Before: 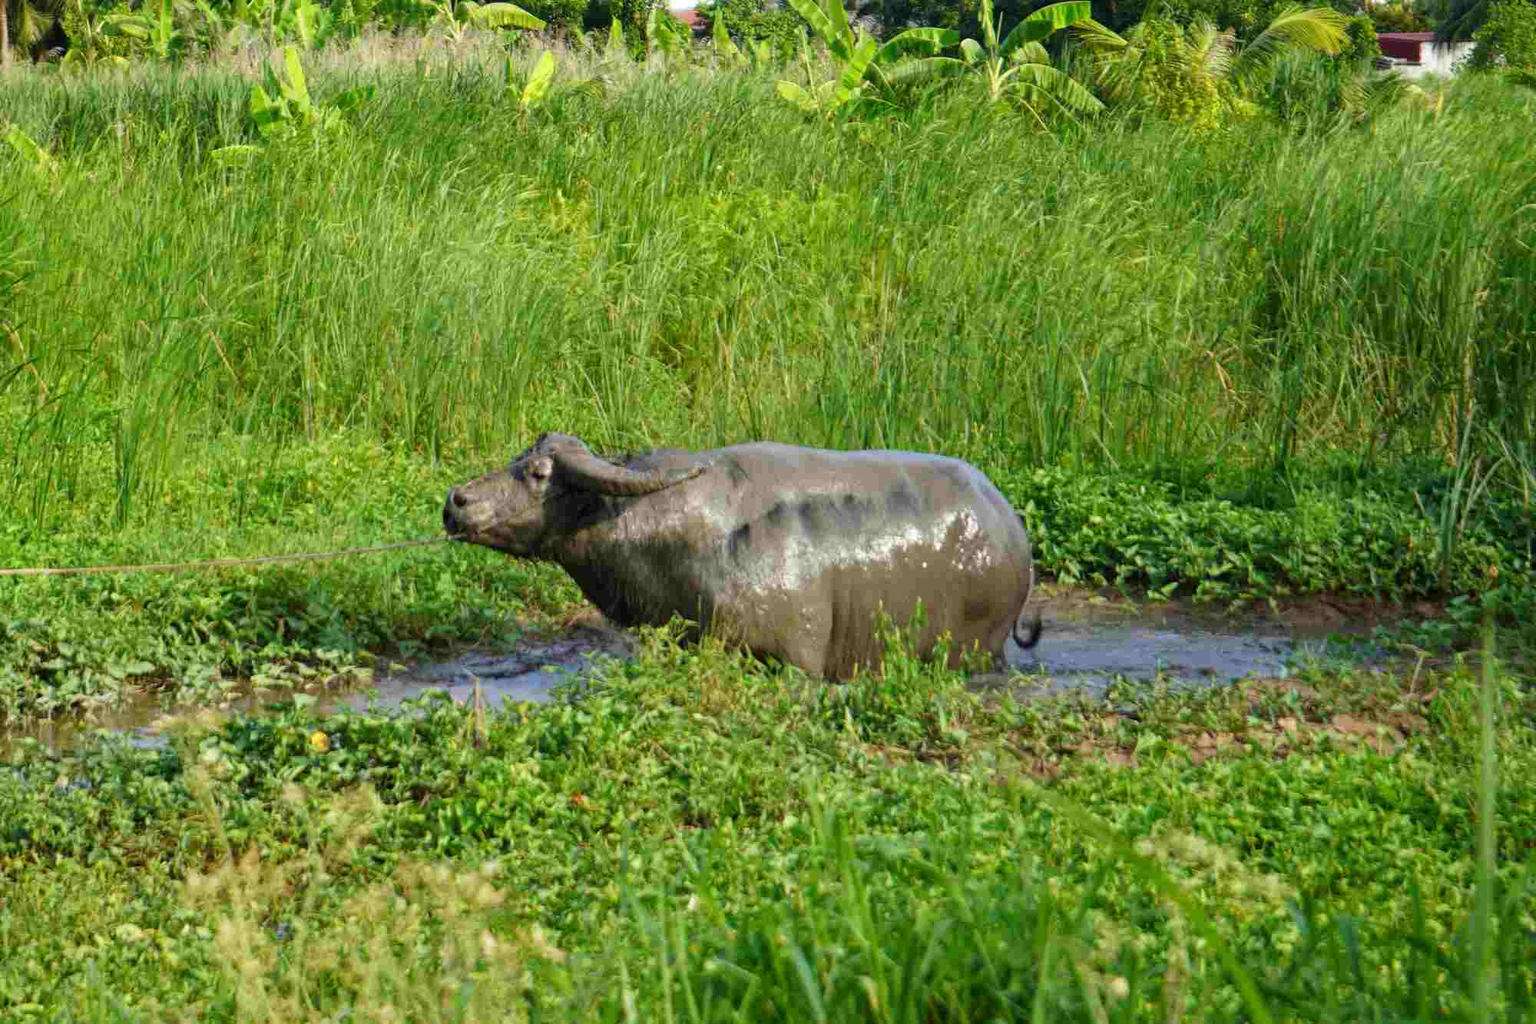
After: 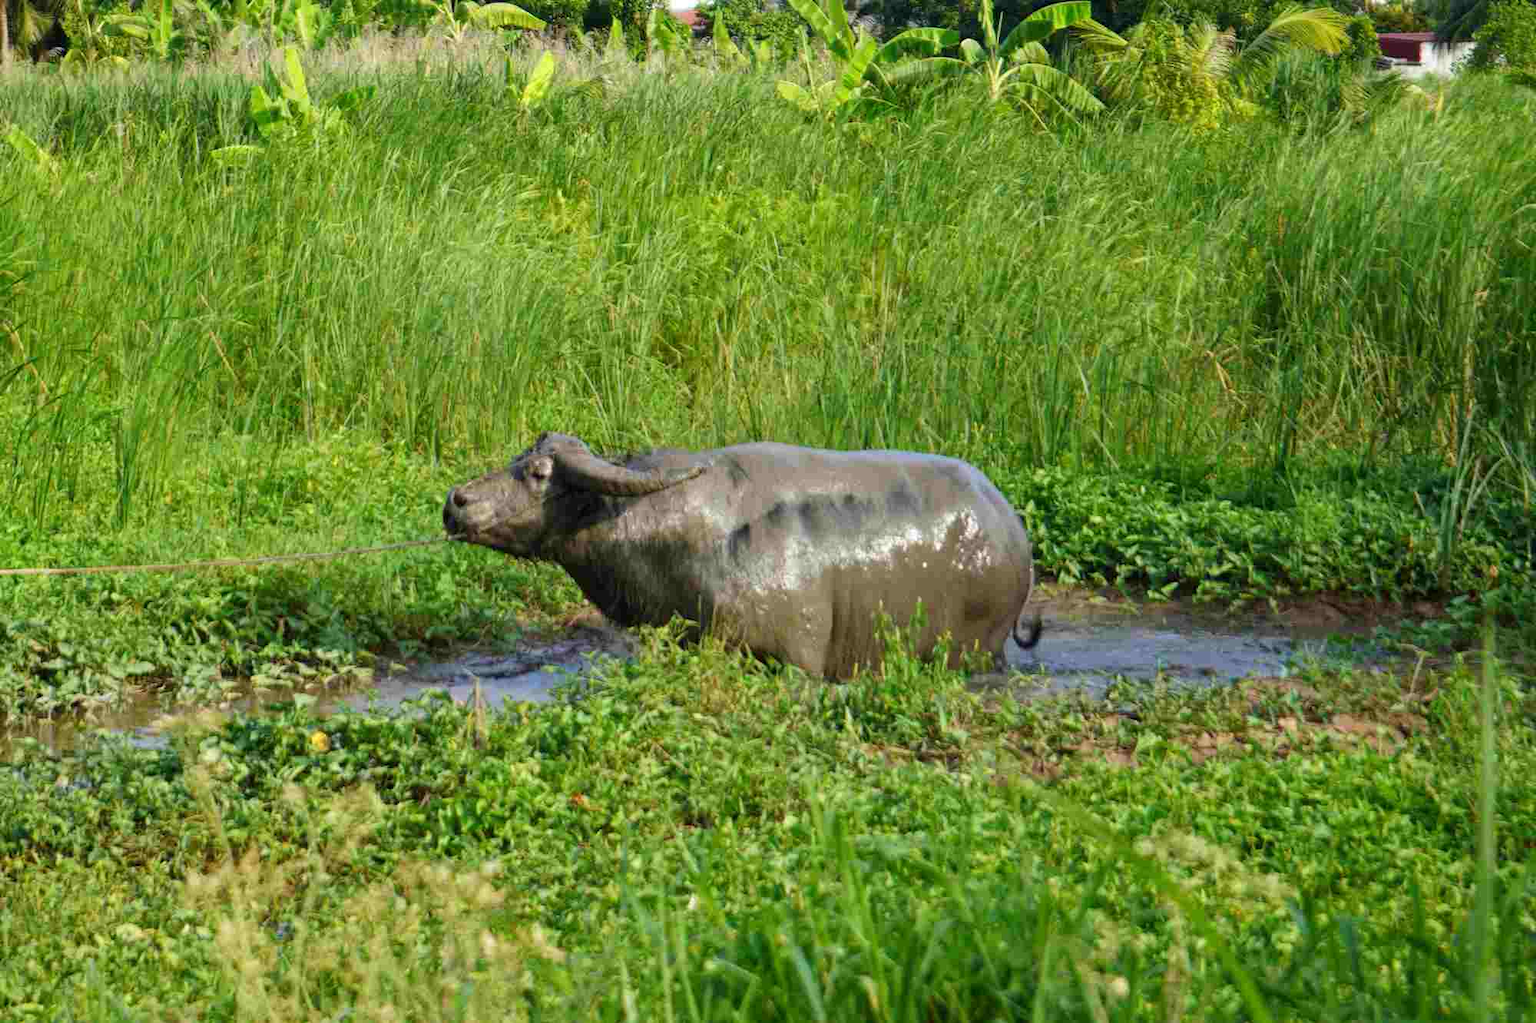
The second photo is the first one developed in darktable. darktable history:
tone equalizer: edges refinement/feathering 500, mask exposure compensation -1.57 EV, preserve details no
exposure: compensate highlight preservation false
